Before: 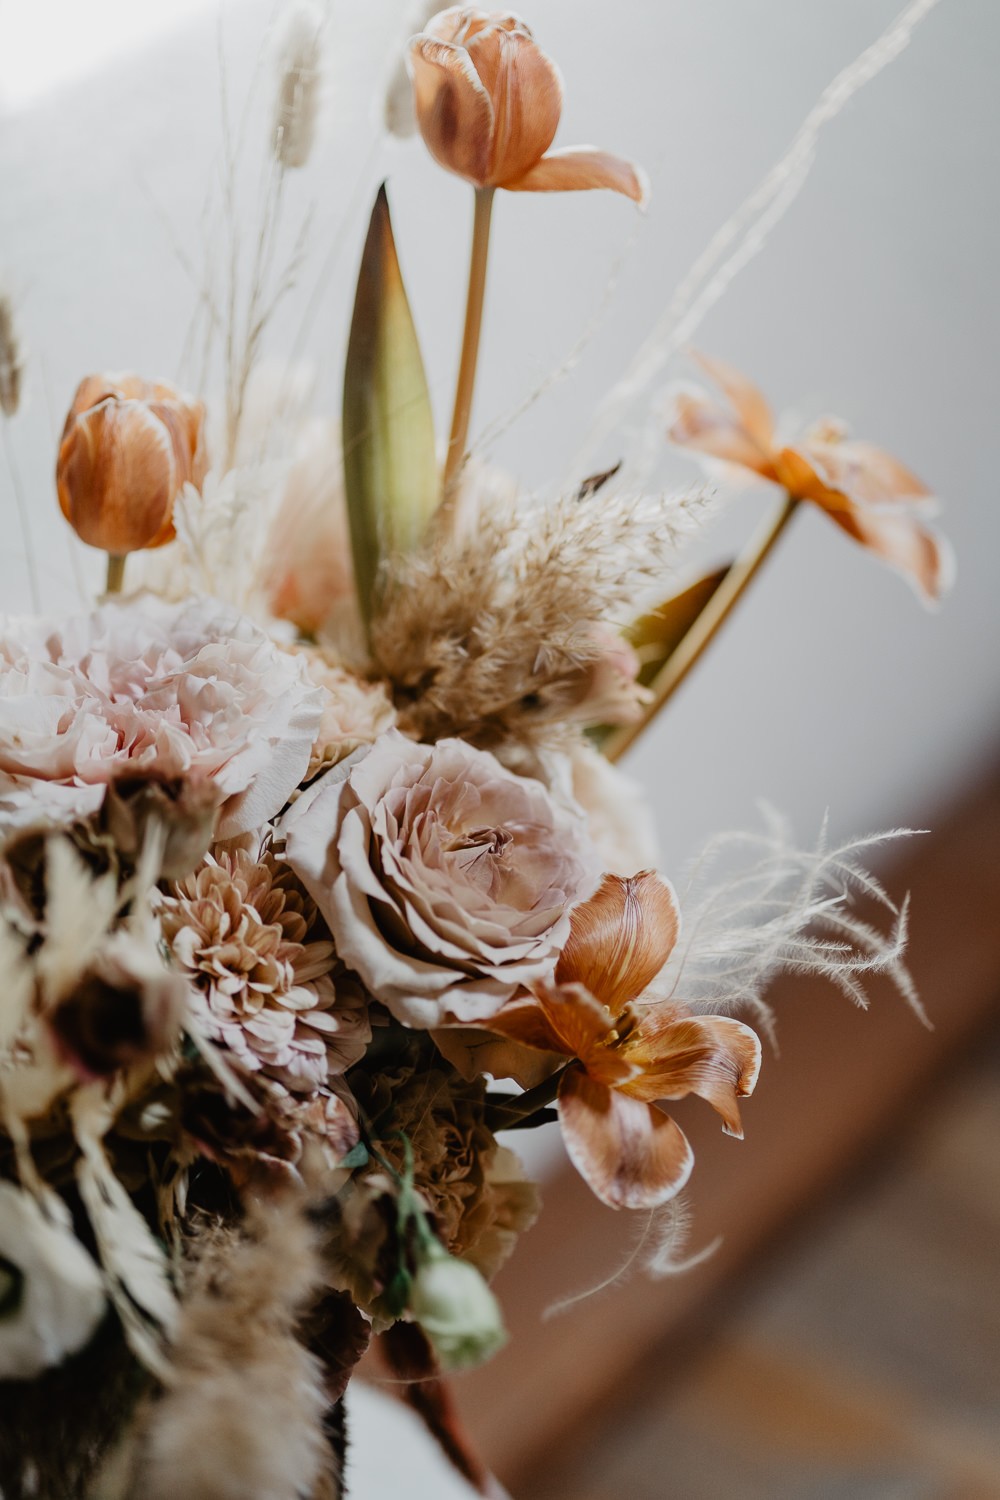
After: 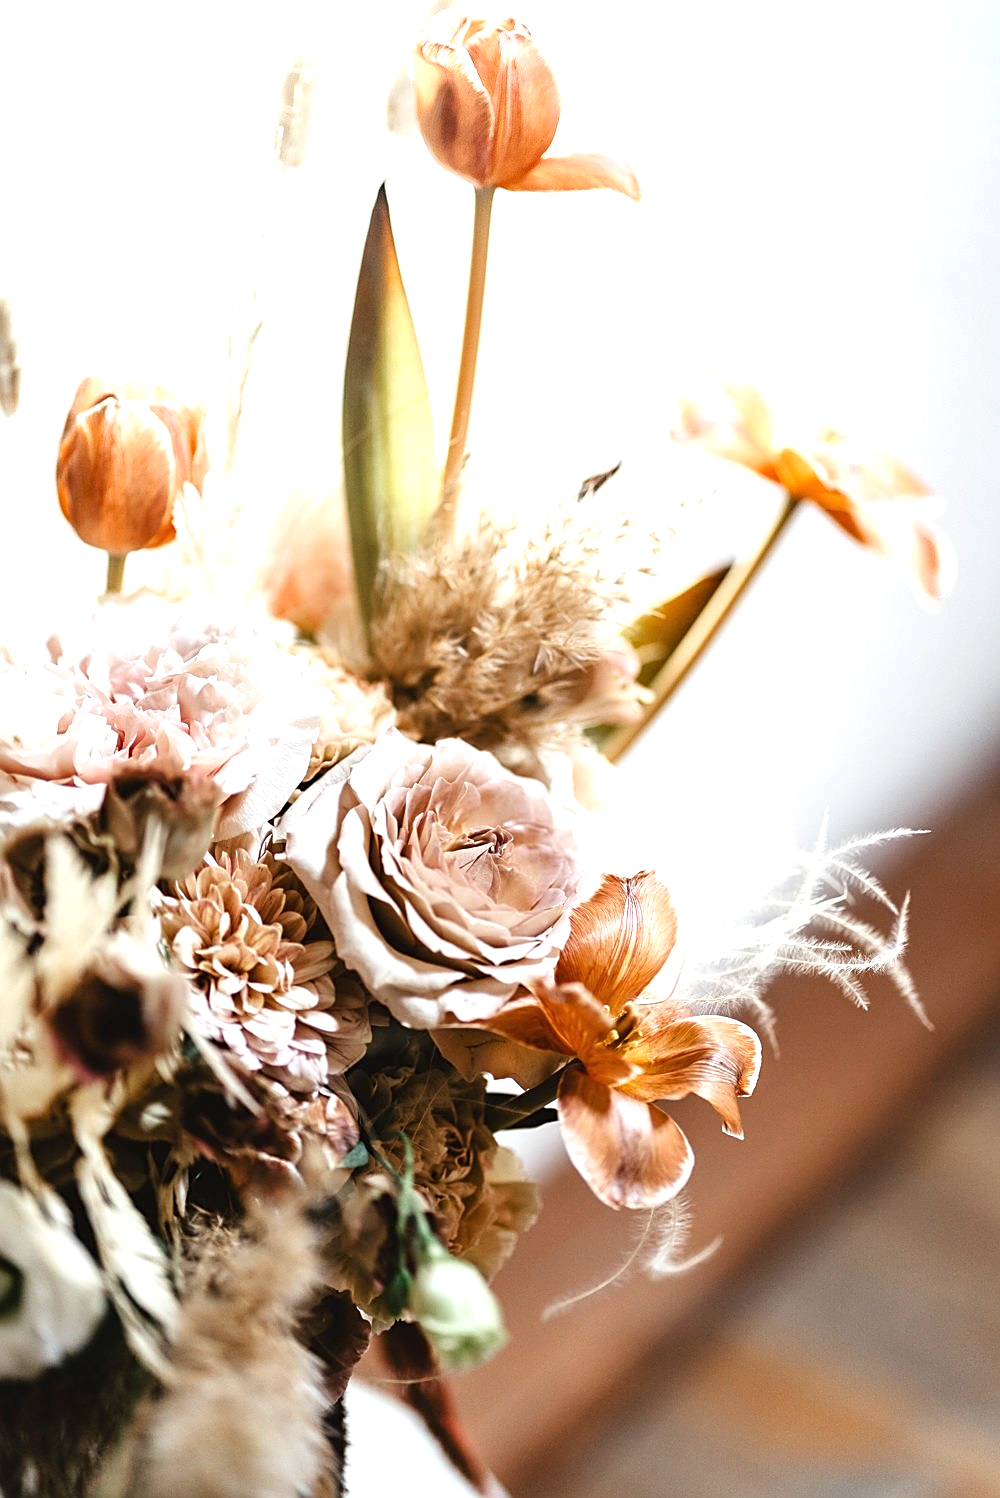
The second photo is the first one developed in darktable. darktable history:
sharpen: on, module defaults
crop: bottom 0.077%
tone equalizer: on, module defaults
exposure: black level correction 0, exposure 1.2 EV, compensate highlight preservation false
